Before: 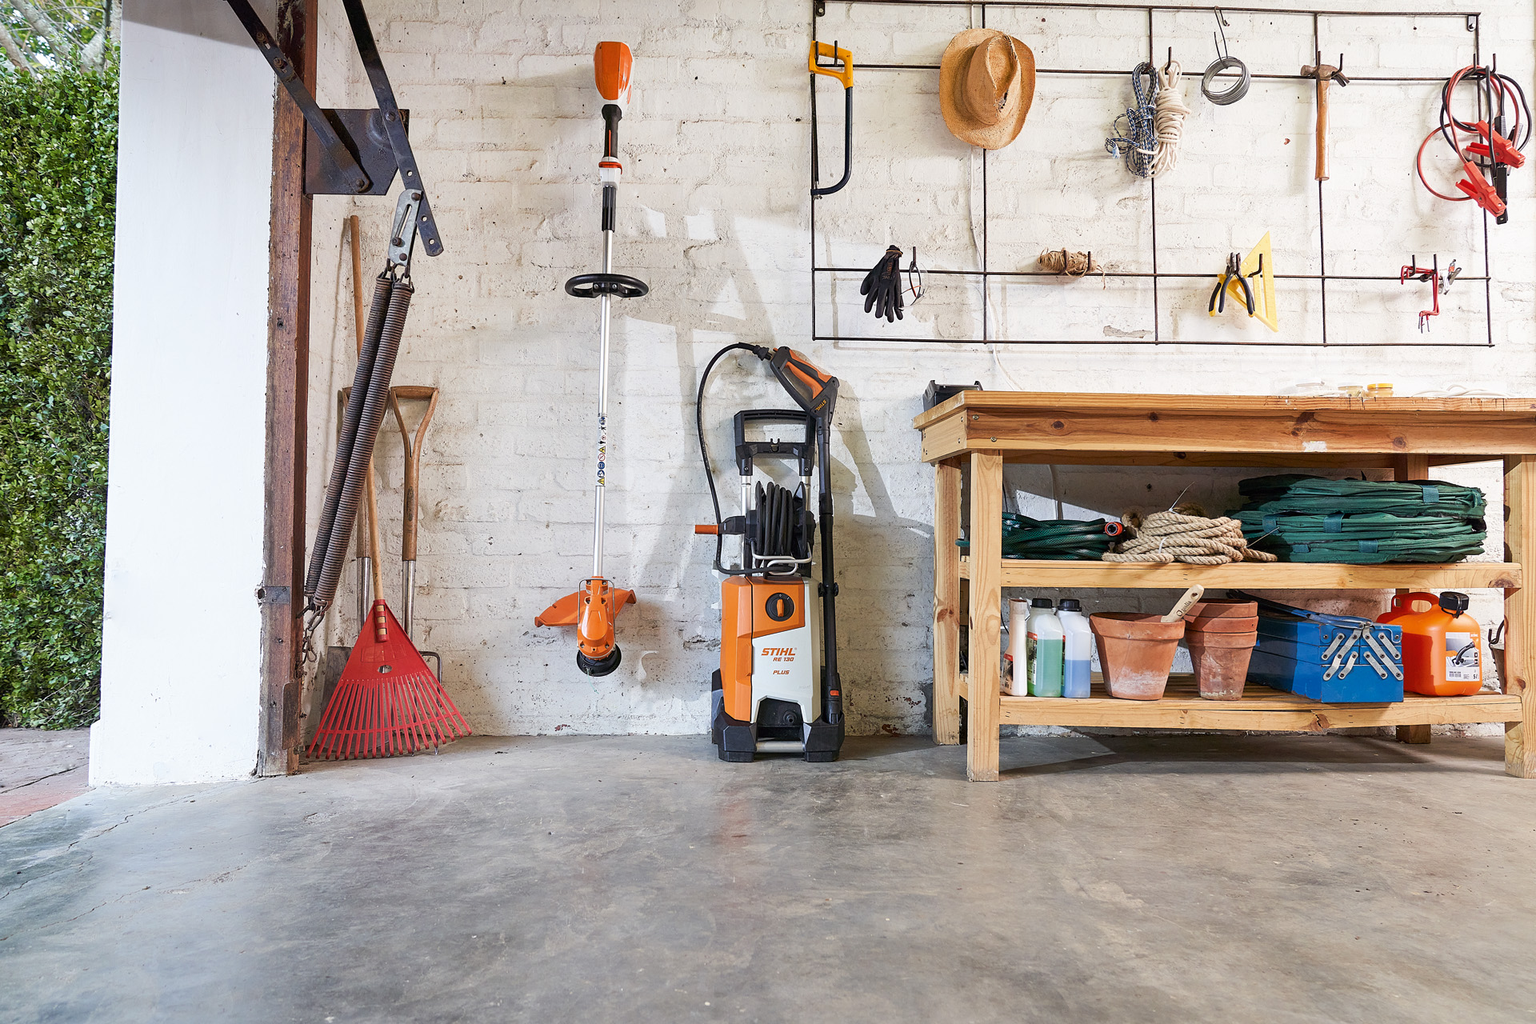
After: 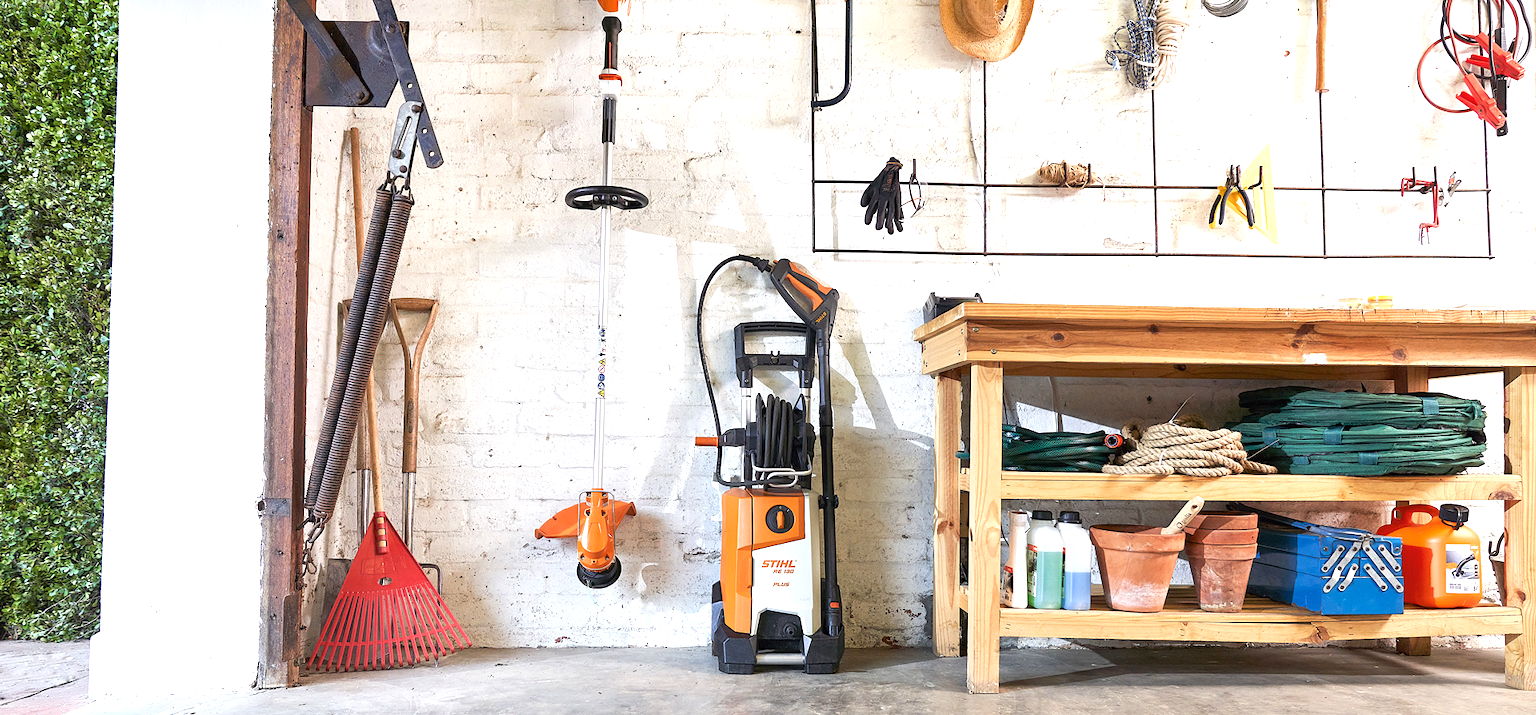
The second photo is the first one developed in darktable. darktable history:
exposure: exposure 0.66 EV, compensate exposure bias true, compensate highlight preservation false
tone equalizer: on, module defaults
crop and rotate: top 8.616%, bottom 21.502%
